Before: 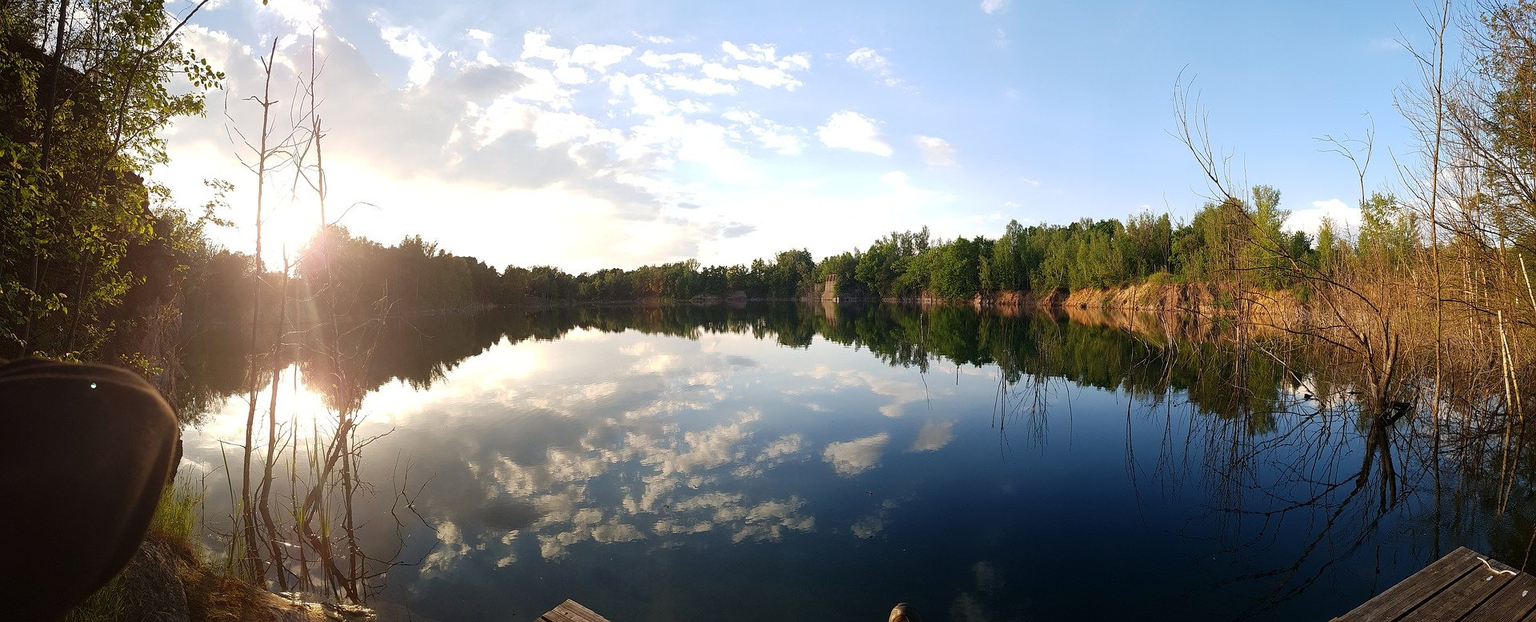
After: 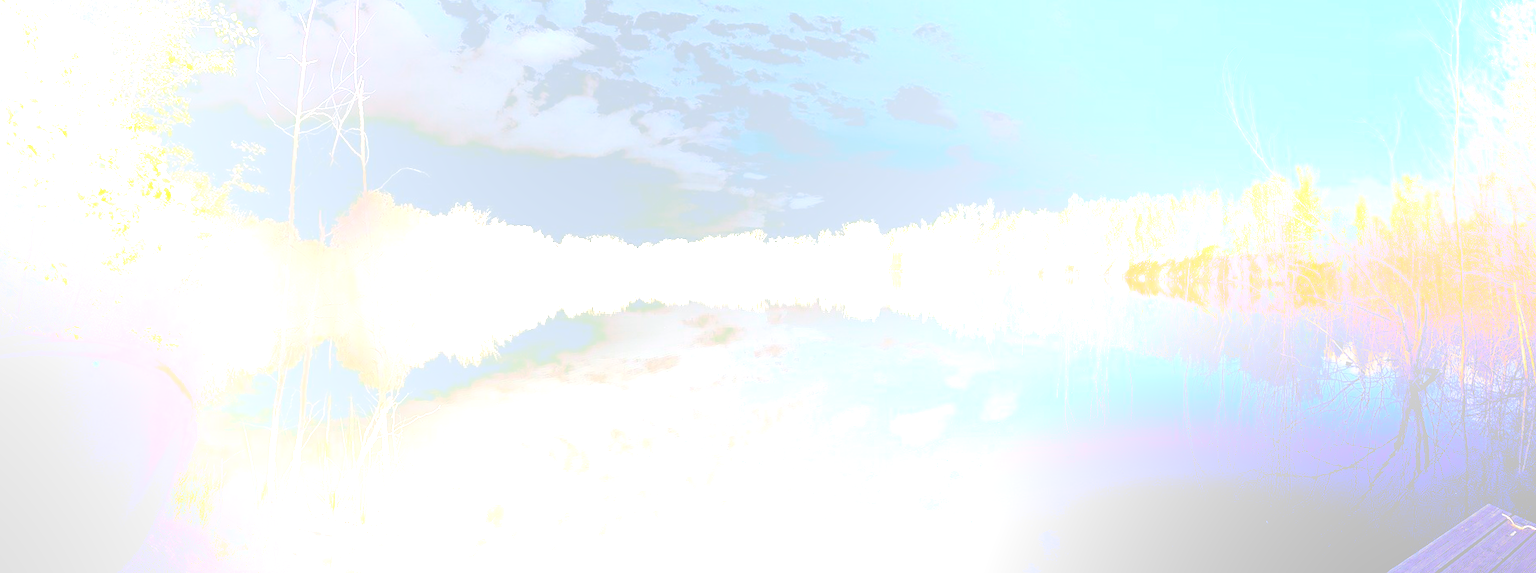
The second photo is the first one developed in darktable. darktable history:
rotate and perspective: rotation -0.013°, lens shift (vertical) -0.027, lens shift (horizontal) 0.178, crop left 0.016, crop right 0.989, crop top 0.082, crop bottom 0.918
bloom: size 85%, threshold 5%, strength 85%
color balance rgb: shadows lift › luminance -41.13%, shadows lift › chroma 14.13%, shadows lift › hue 260°, power › luminance -3.76%, power › chroma 0.56%, power › hue 40.37°, highlights gain › luminance 16.81%, highlights gain › chroma 2.94%, highlights gain › hue 260°, global offset › luminance -0.29%, global offset › chroma 0.31%, global offset › hue 260°, perceptual saturation grading › global saturation 20%, perceptual saturation grading › highlights -13.92%, perceptual saturation grading › shadows 50%
tone equalizer: -8 EV -0.75 EV, -7 EV -0.7 EV, -6 EV -0.6 EV, -5 EV -0.4 EV, -3 EV 0.4 EV, -2 EV 0.6 EV, -1 EV 0.7 EV, +0 EV 0.75 EV, edges refinement/feathering 500, mask exposure compensation -1.57 EV, preserve details no
